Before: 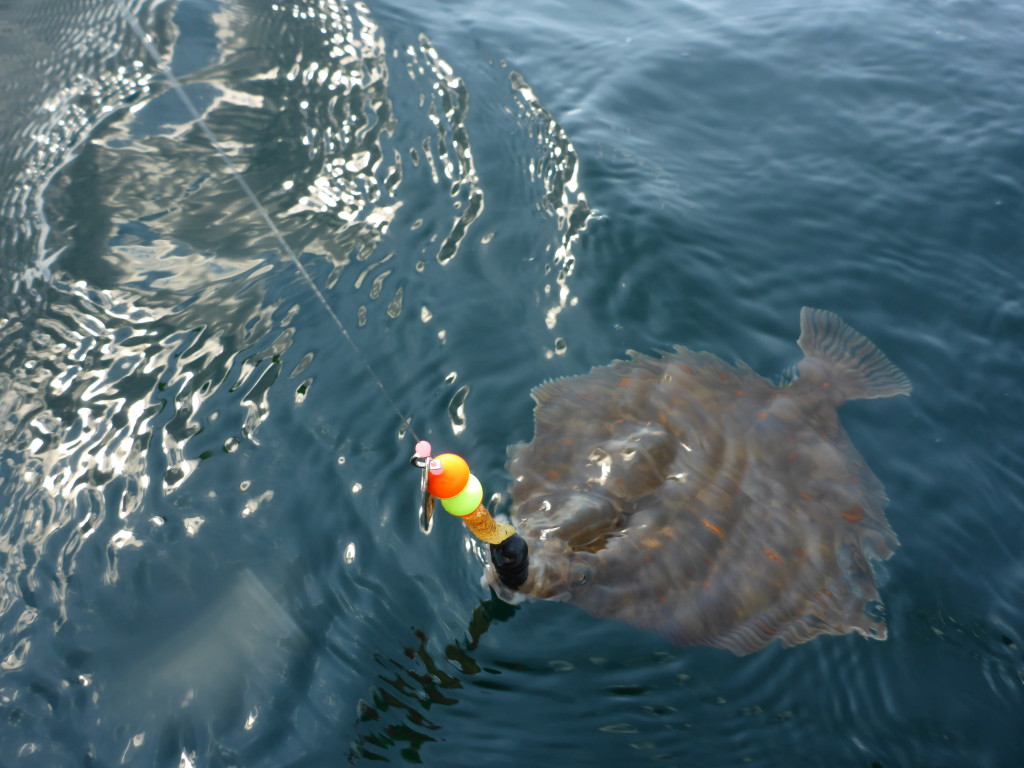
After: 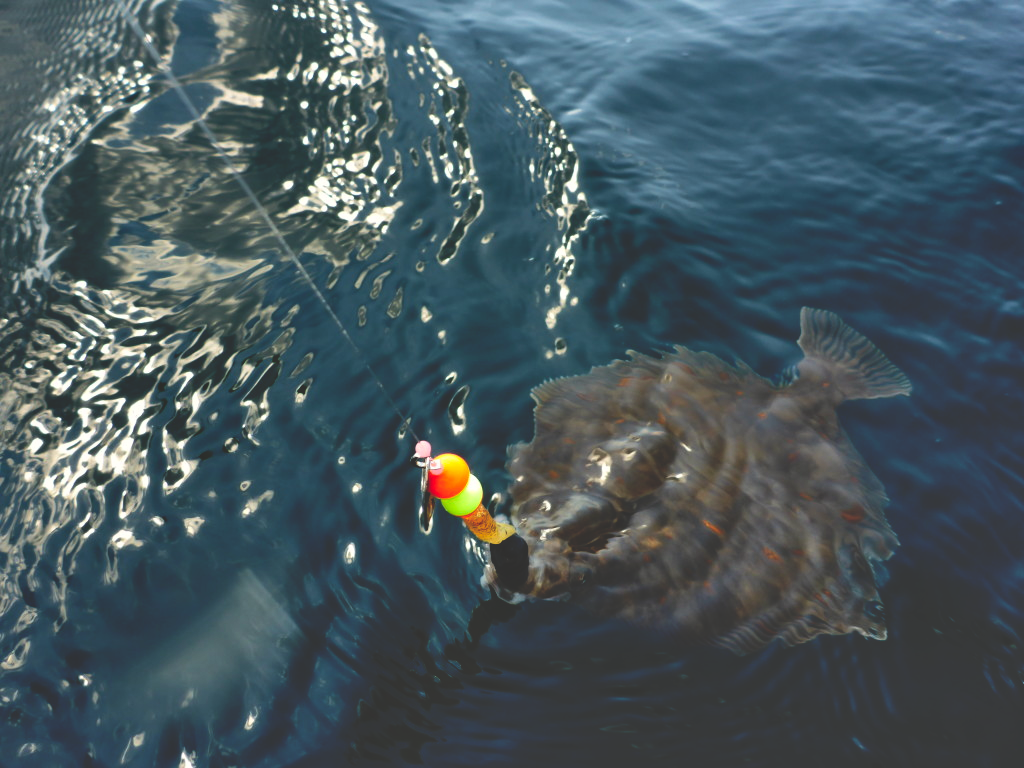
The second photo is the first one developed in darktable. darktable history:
color correction: highlights b* 3.03
base curve: curves: ch0 [(0, 0.02) (0.083, 0.036) (1, 1)], preserve colors none
shadows and highlights: soften with gaussian
